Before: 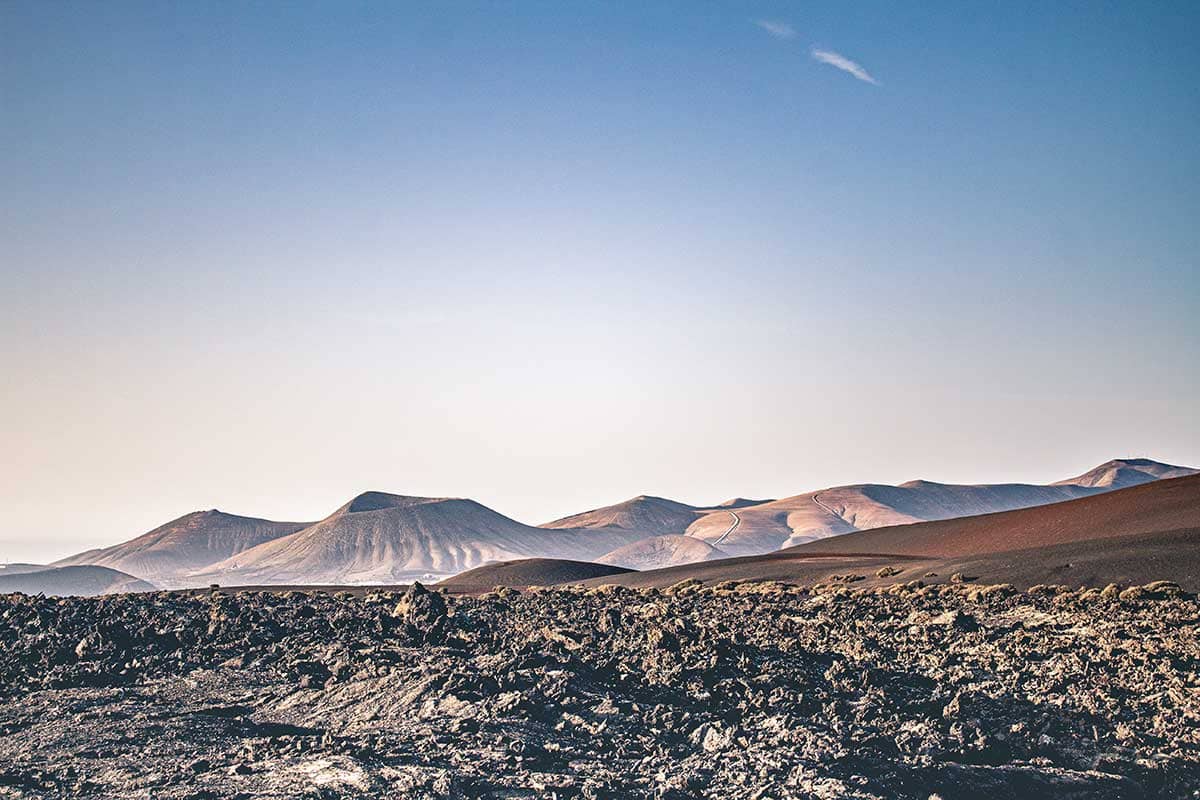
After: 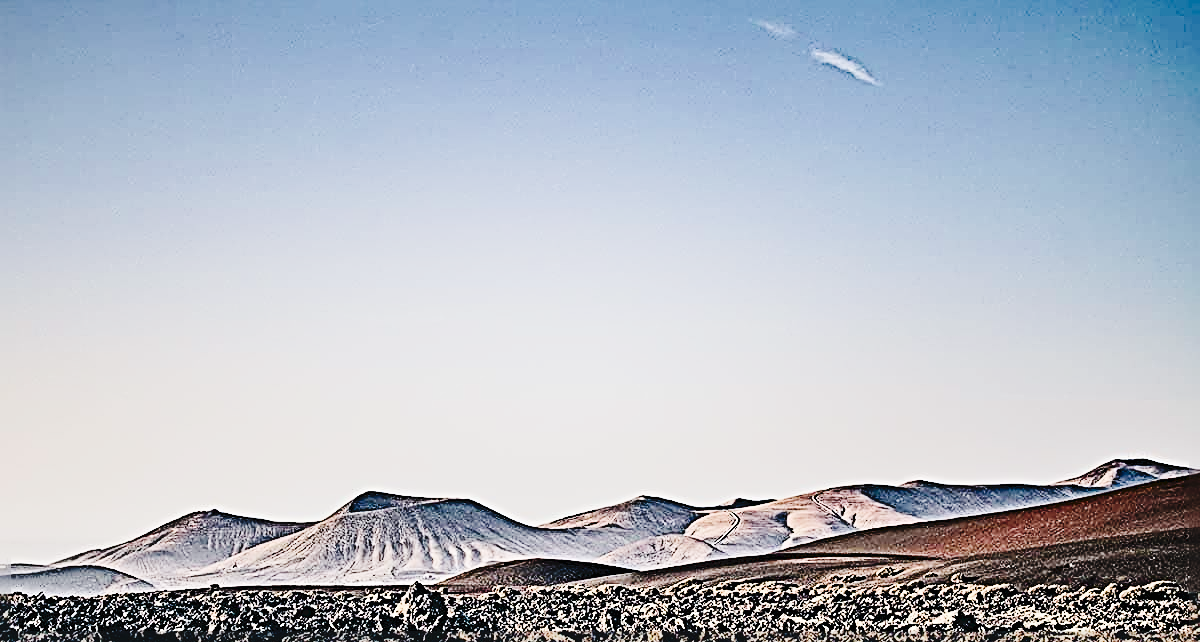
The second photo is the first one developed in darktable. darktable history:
crop: bottom 19.644%
contrast brightness saturation: contrast 0.28
sharpen: radius 4.001, amount 2
filmic rgb: black relative exposure -7.32 EV, white relative exposure 5.09 EV, hardness 3.2
tone curve: curves: ch0 [(0, 0) (0.003, 0.044) (0.011, 0.045) (0.025, 0.048) (0.044, 0.051) (0.069, 0.065) (0.1, 0.08) (0.136, 0.108) (0.177, 0.152) (0.224, 0.216) (0.277, 0.305) (0.335, 0.392) (0.399, 0.481) (0.468, 0.579) (0.543, 0.658) (0.623, 0.729) (0.709, 0.8) (0.801, 0.867) (0.898, 0.93) (1, 1)], preserve colors none
